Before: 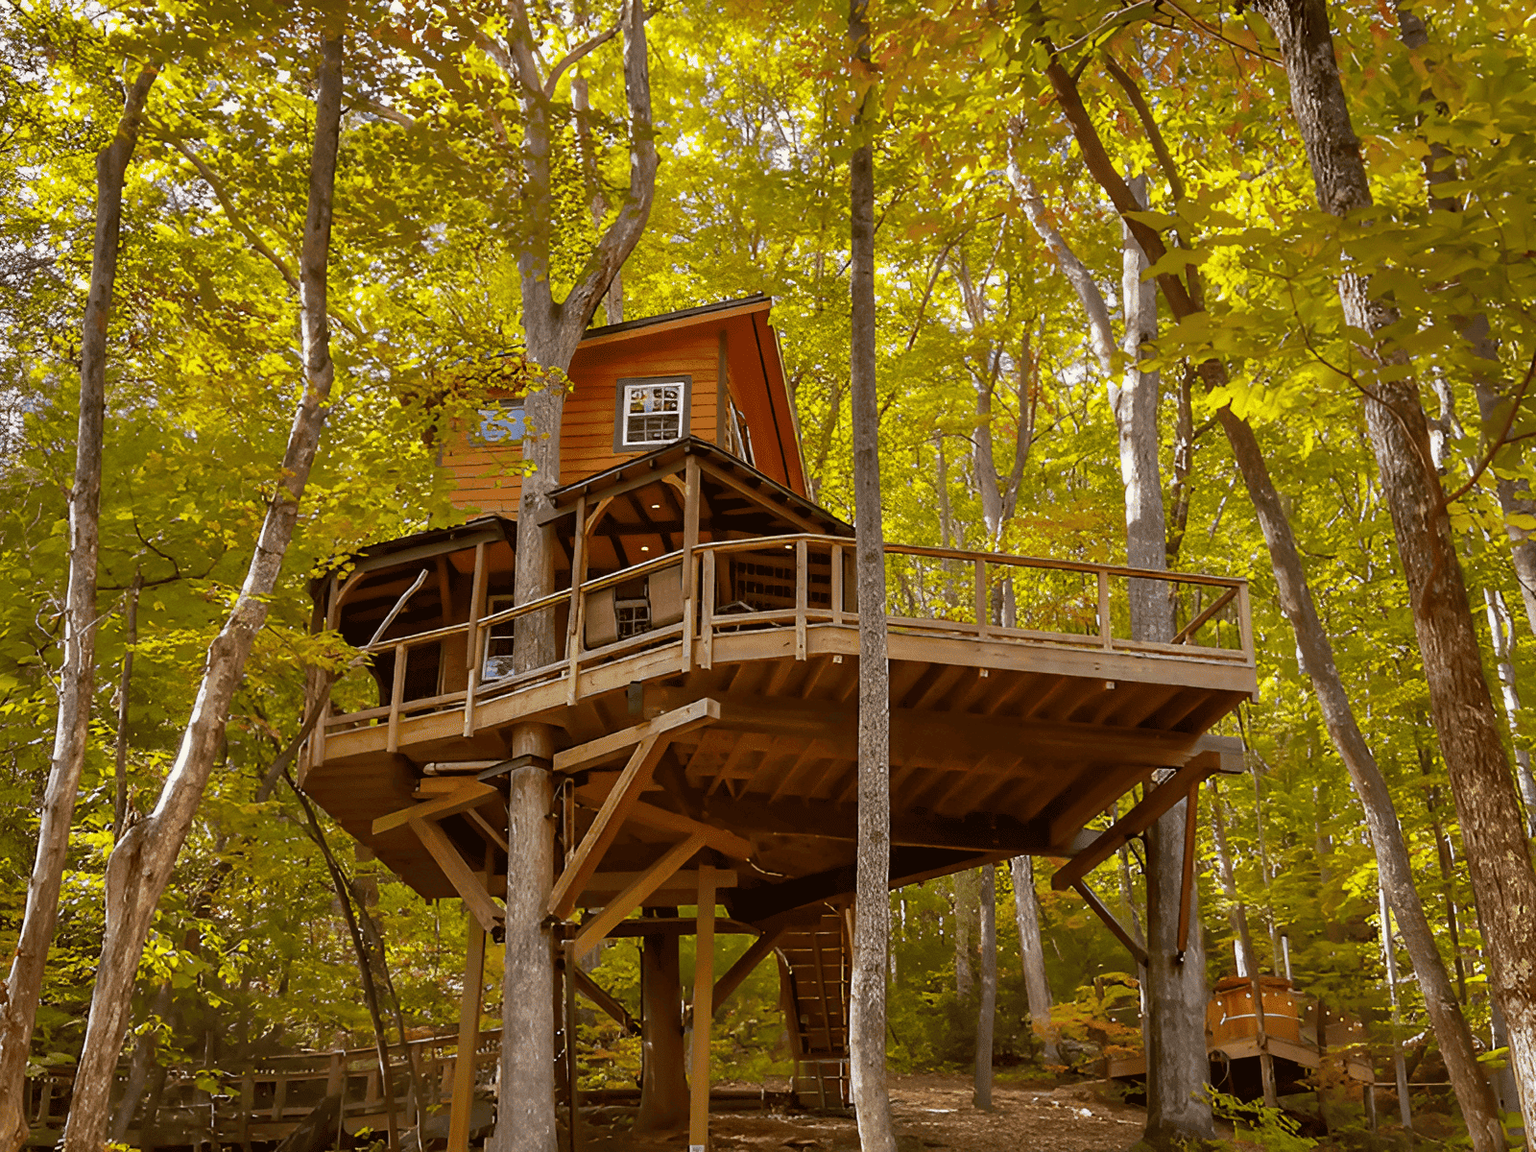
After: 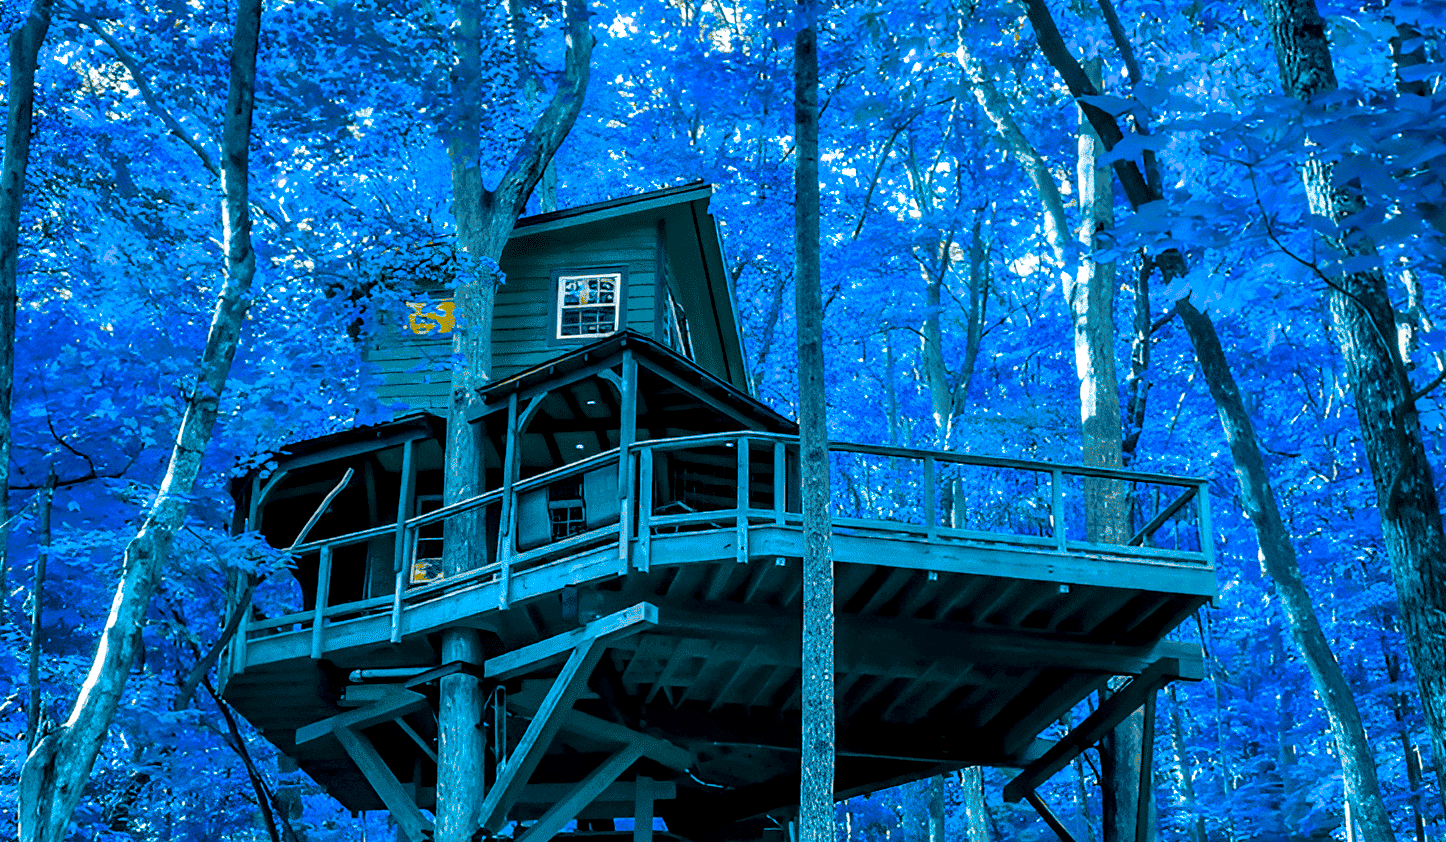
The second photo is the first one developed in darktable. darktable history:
color balance rgb: perceptual saturation grading › global saturation 64.839%, perceptual saturation grading › highlights 51.076%, perceptual saturation grading › shadows 29.8%, hue shift 179.86°, global vibrance 49.153%, contrast 0.685%
local contrast: detail 160%
crop: left 5.759%, top 10.472%, right 3.808%, bottom 19.323%
